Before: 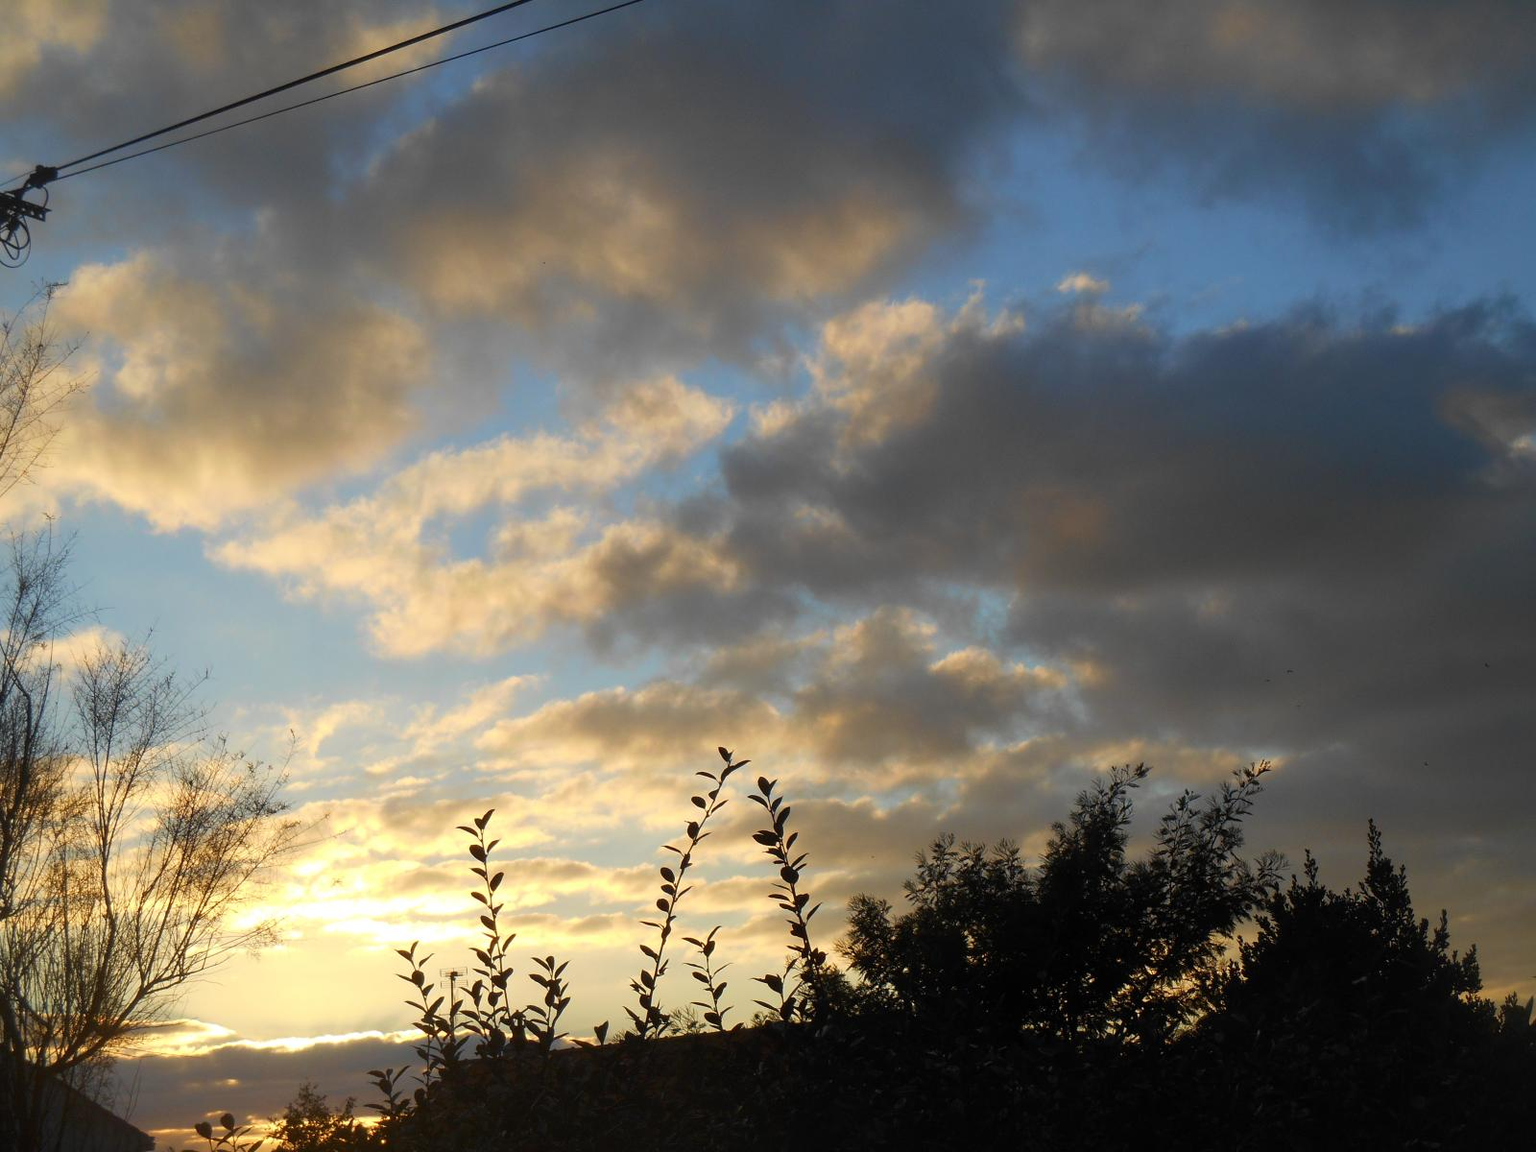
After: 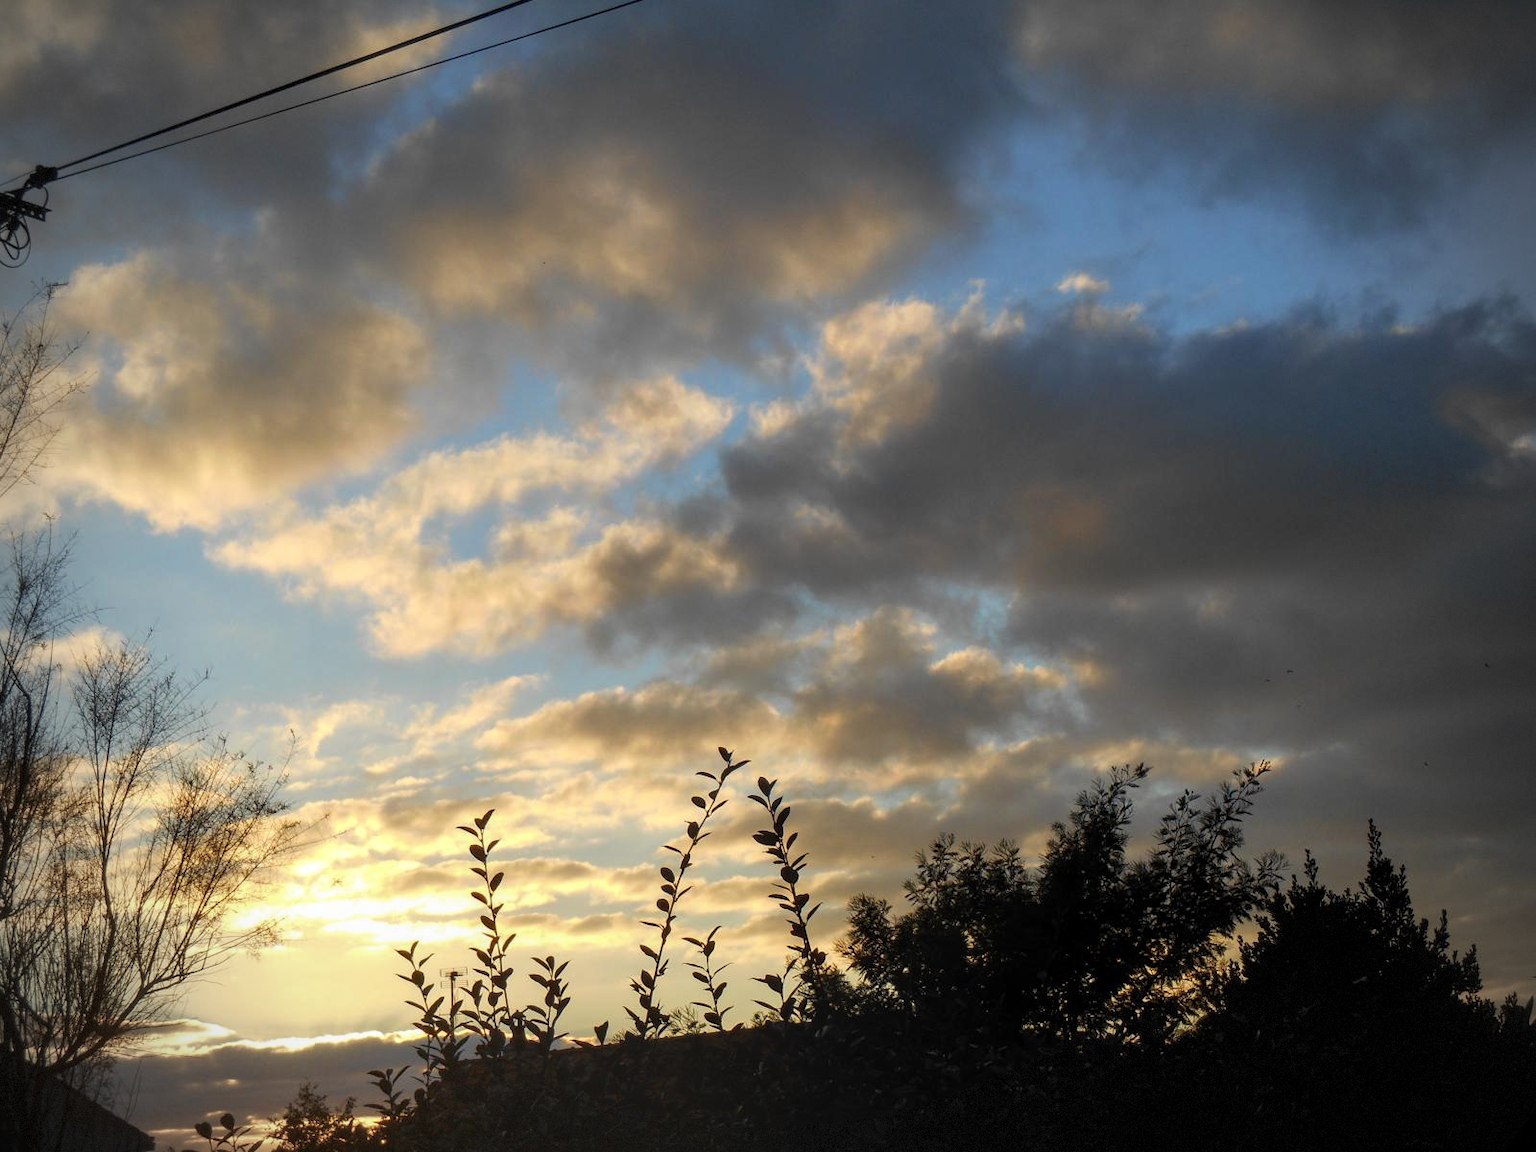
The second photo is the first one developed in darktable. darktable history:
local contrast: on, module defaults
vignetting: fall-off start 71.54%, dithering 8-bit output, unbound false
